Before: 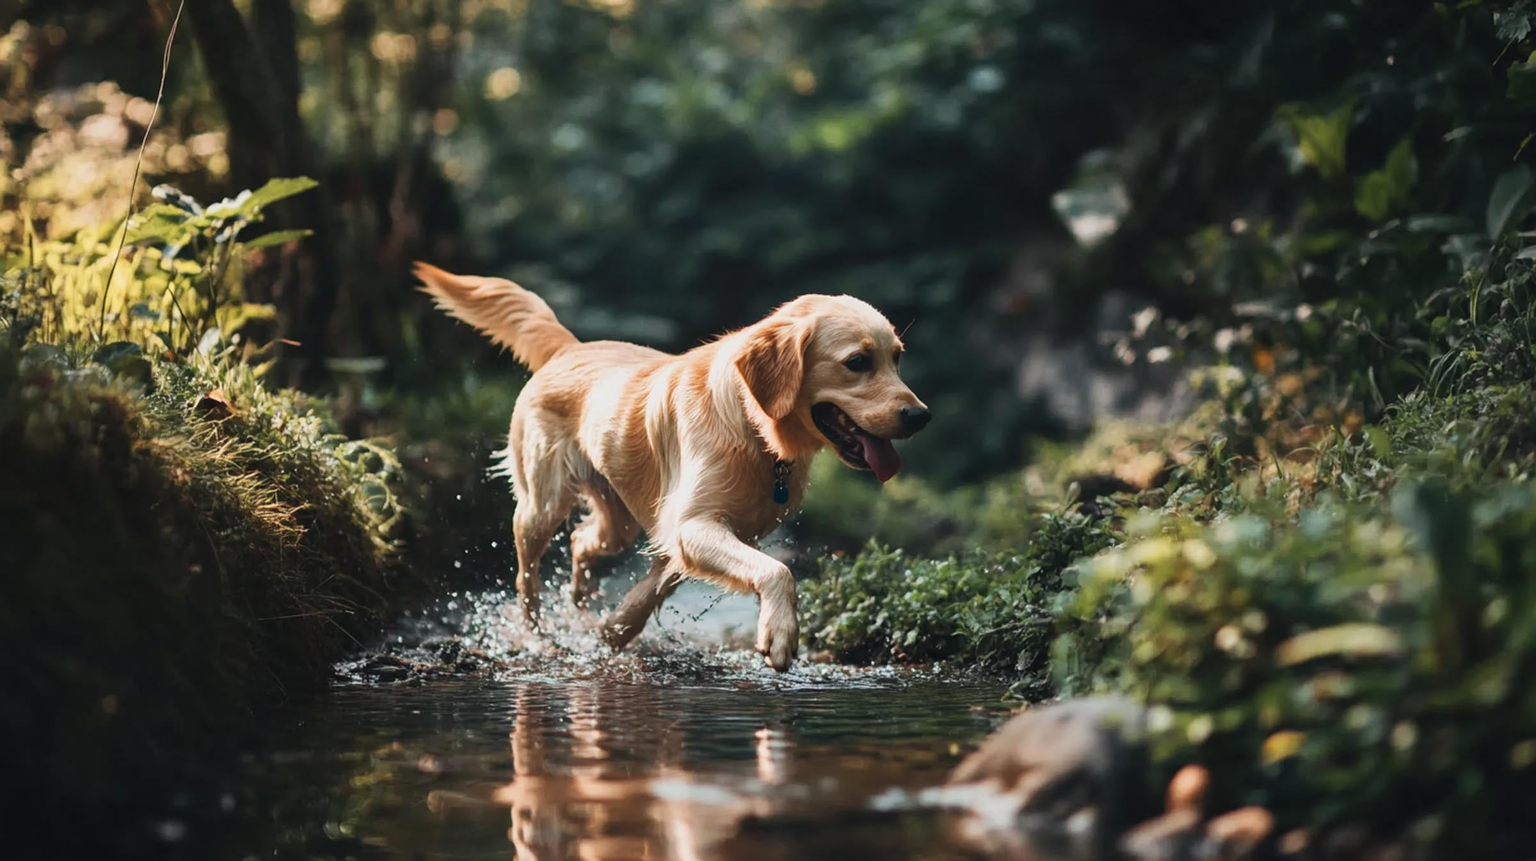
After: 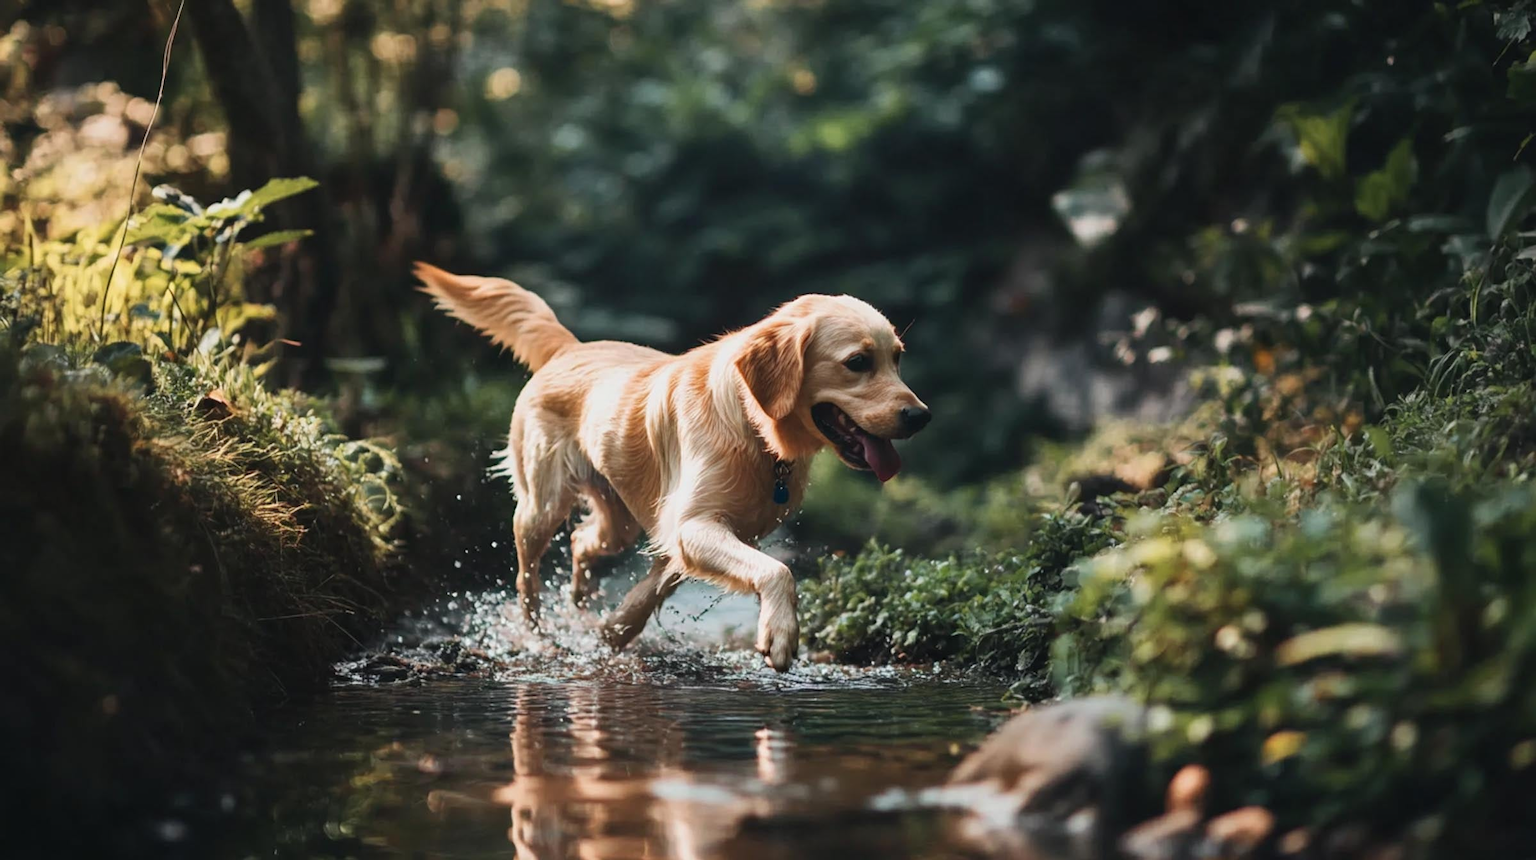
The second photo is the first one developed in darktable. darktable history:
color correction: highlights a* 0.026, highlights b* -0.705
